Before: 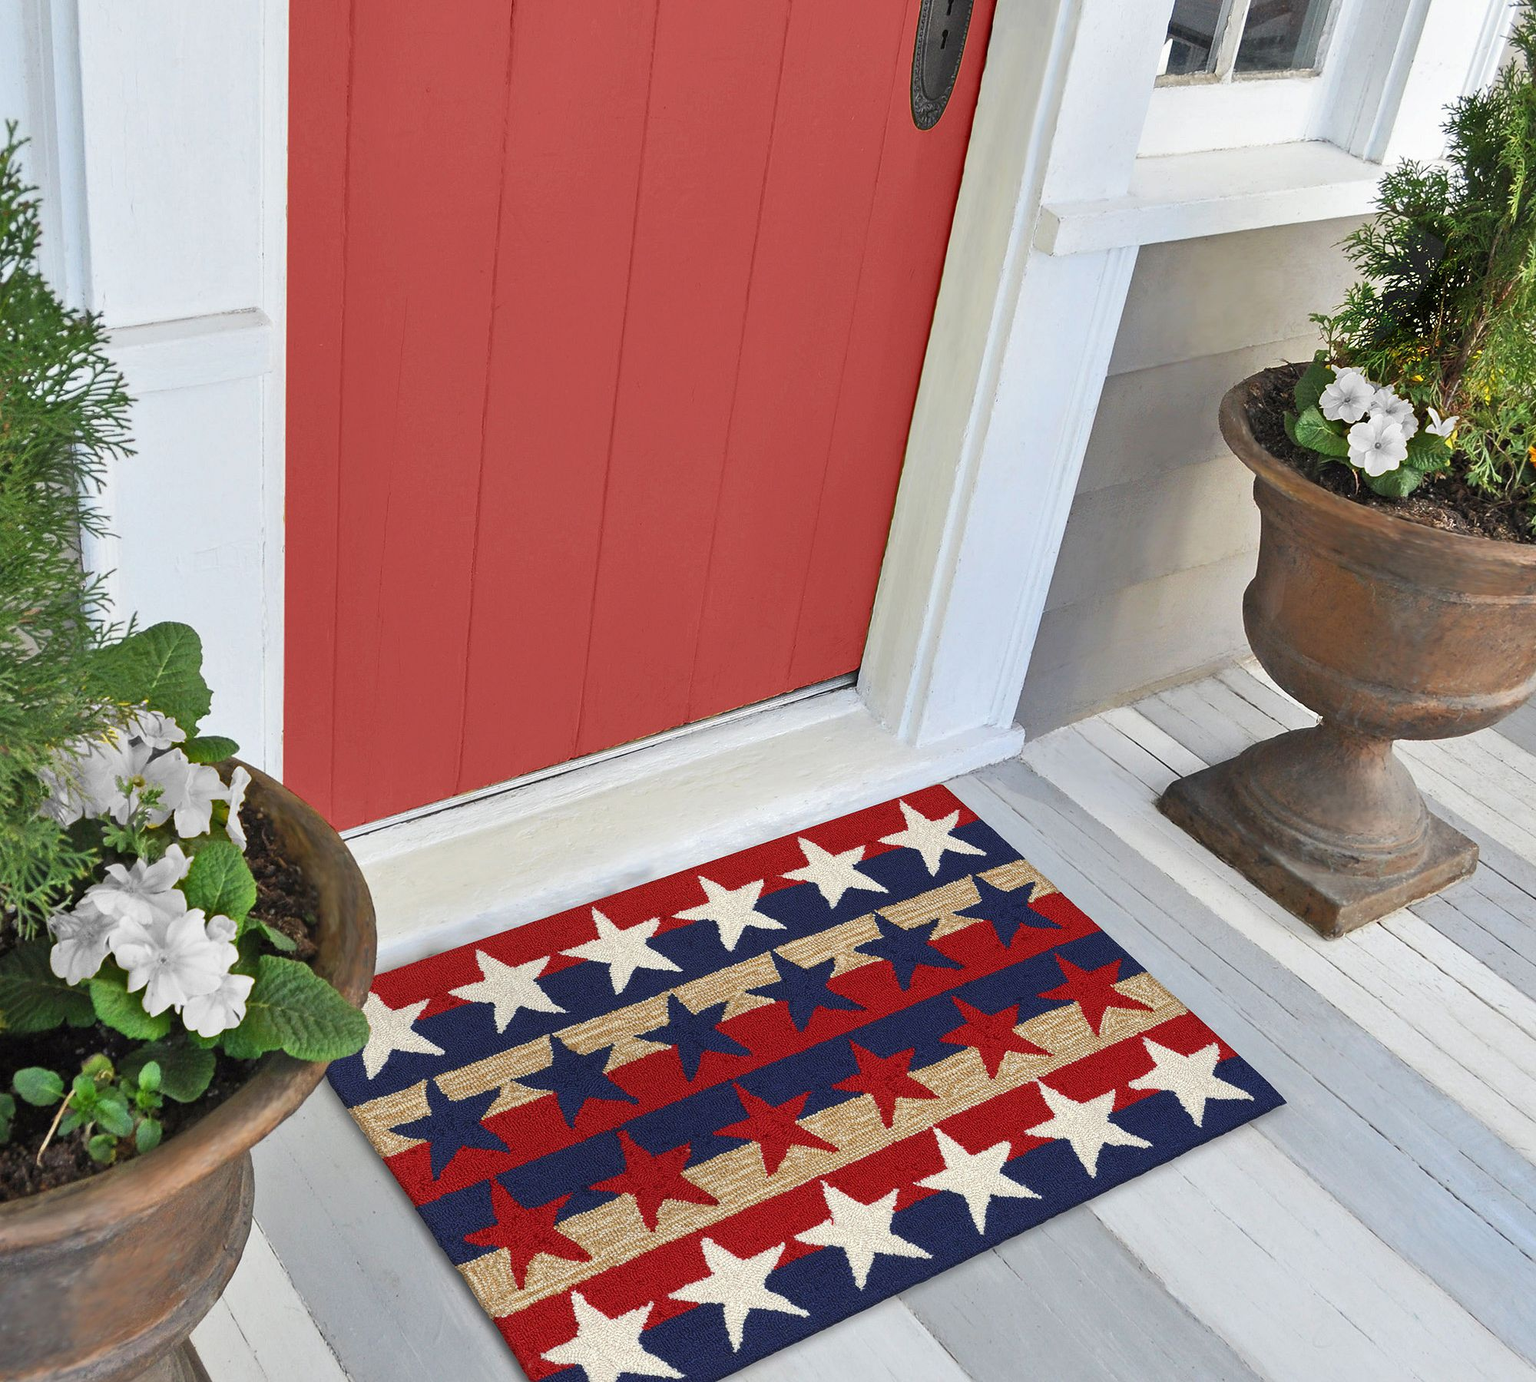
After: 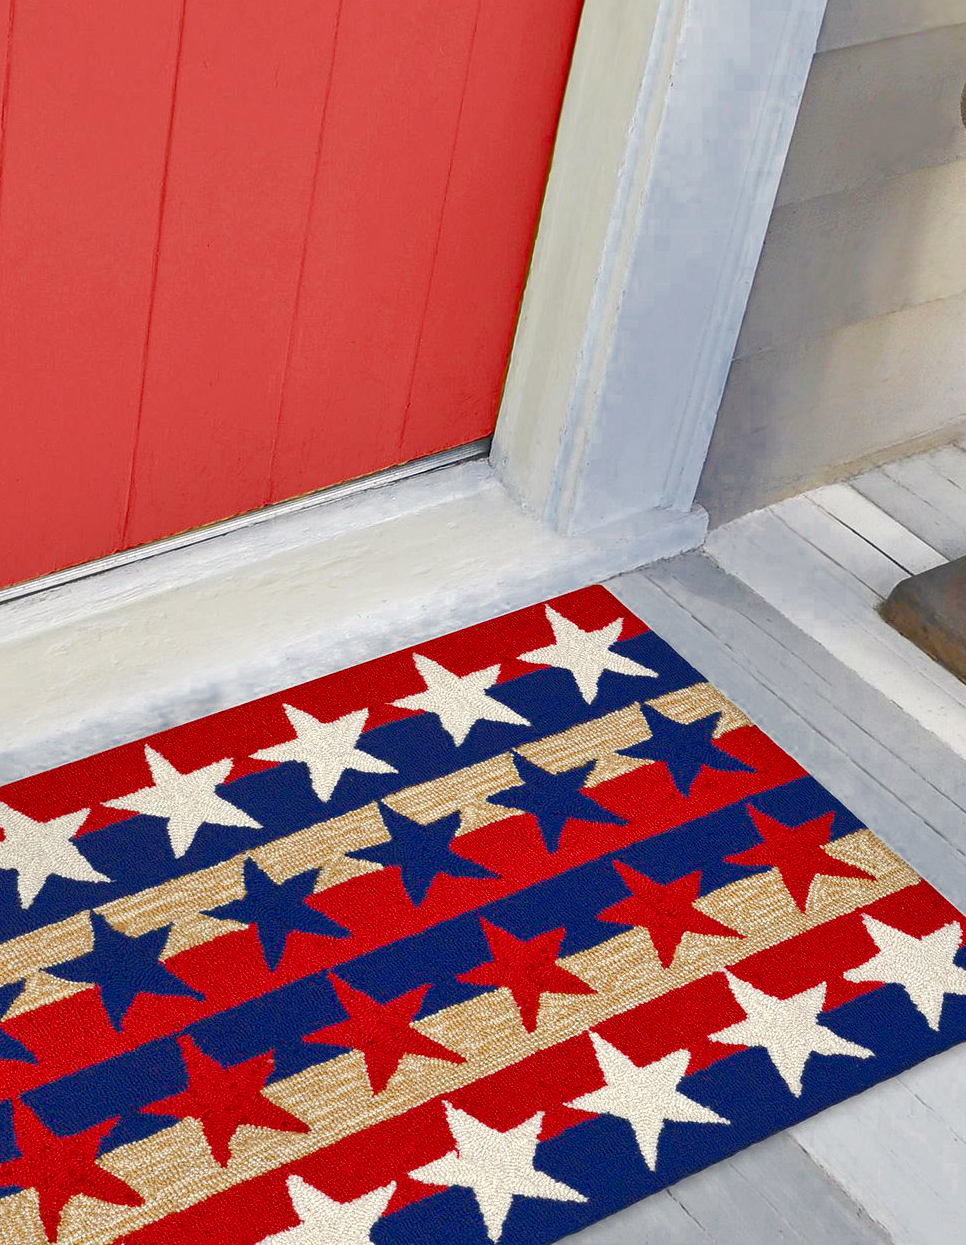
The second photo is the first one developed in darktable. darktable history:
color balance rgb: power › hue 61.72°, highlights gain › luminance 1.182%, highlights gain › chroma 0.383%, highlights gain › hue 42.46°, linear chroma grading › global chroma 14.687%, perceptual saturation grading › global saturation 20%, perceptual saturation grading › highlights -49.582%, perceptual saturation grading › shadows 25.005%, global vibrance 20%
crop: left 31.315%, top 24.292%, right 20.378%, bottom 6.52%
tone equalizer: -7 EV 0.159 EV, -6 EV 0.59 EV, -5 EV 1.13 EV, -4 EV 1.31 EV, -3 EV 1.15 EV, -2 EV 0.6 EV, -1 EV 0.154 EV
color zones: curves: ch0 [(0, 0.497) (0.143, 0.5) (0.286, 0.5) (0.429, 0.483) (0.571, 0.116) (0.714, -0.006) (0.857, 0.28) (1, 0.497)]
